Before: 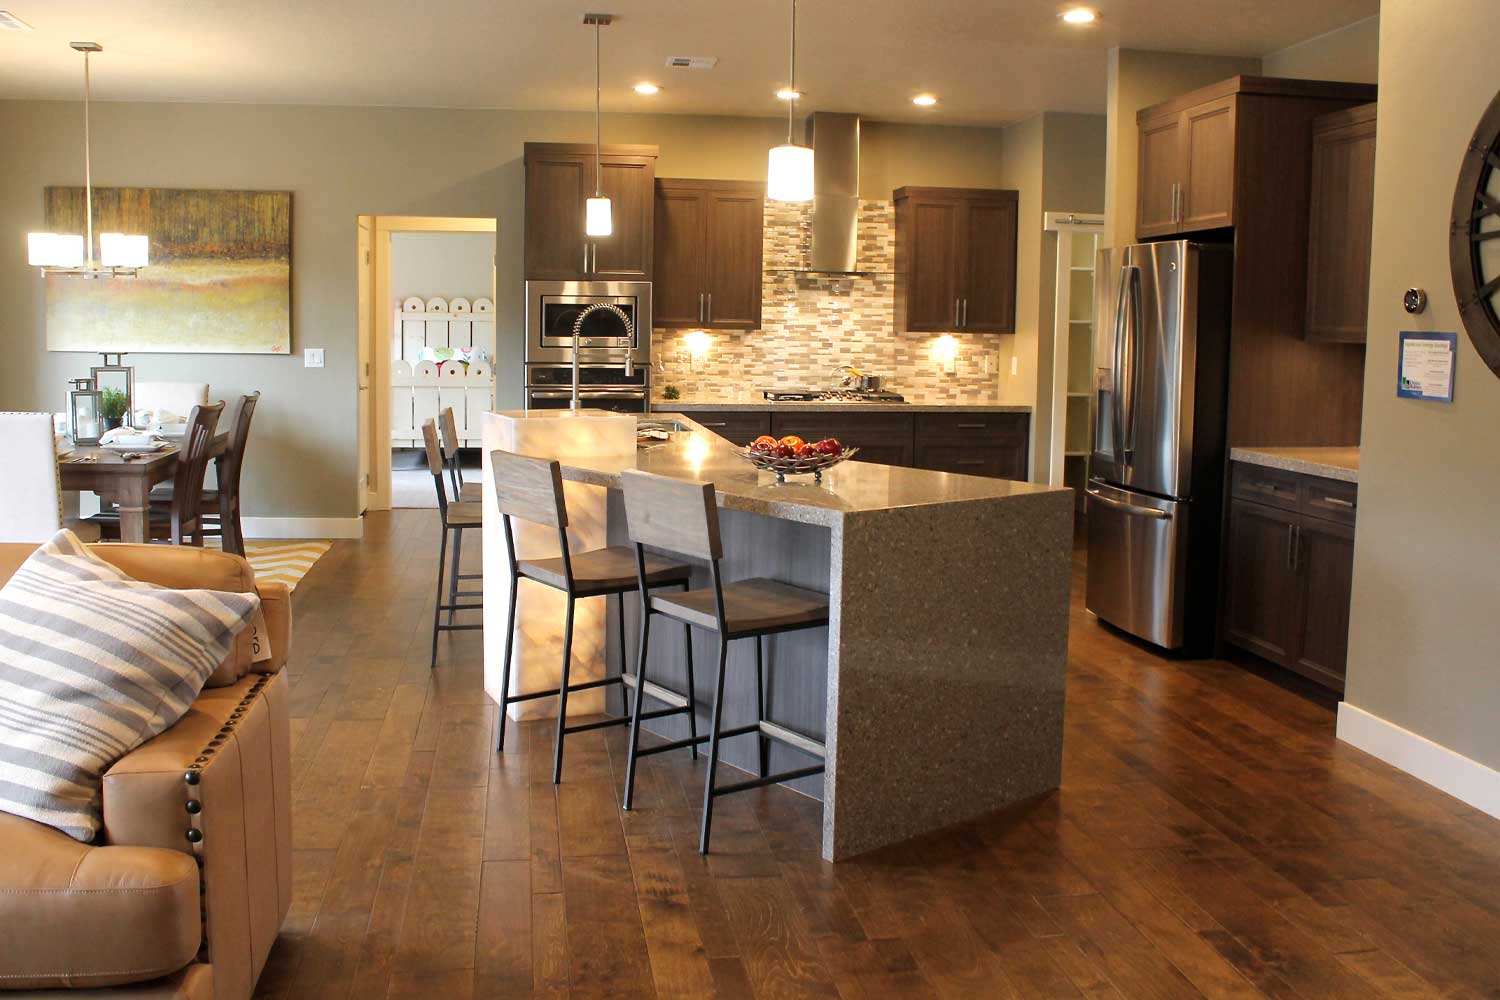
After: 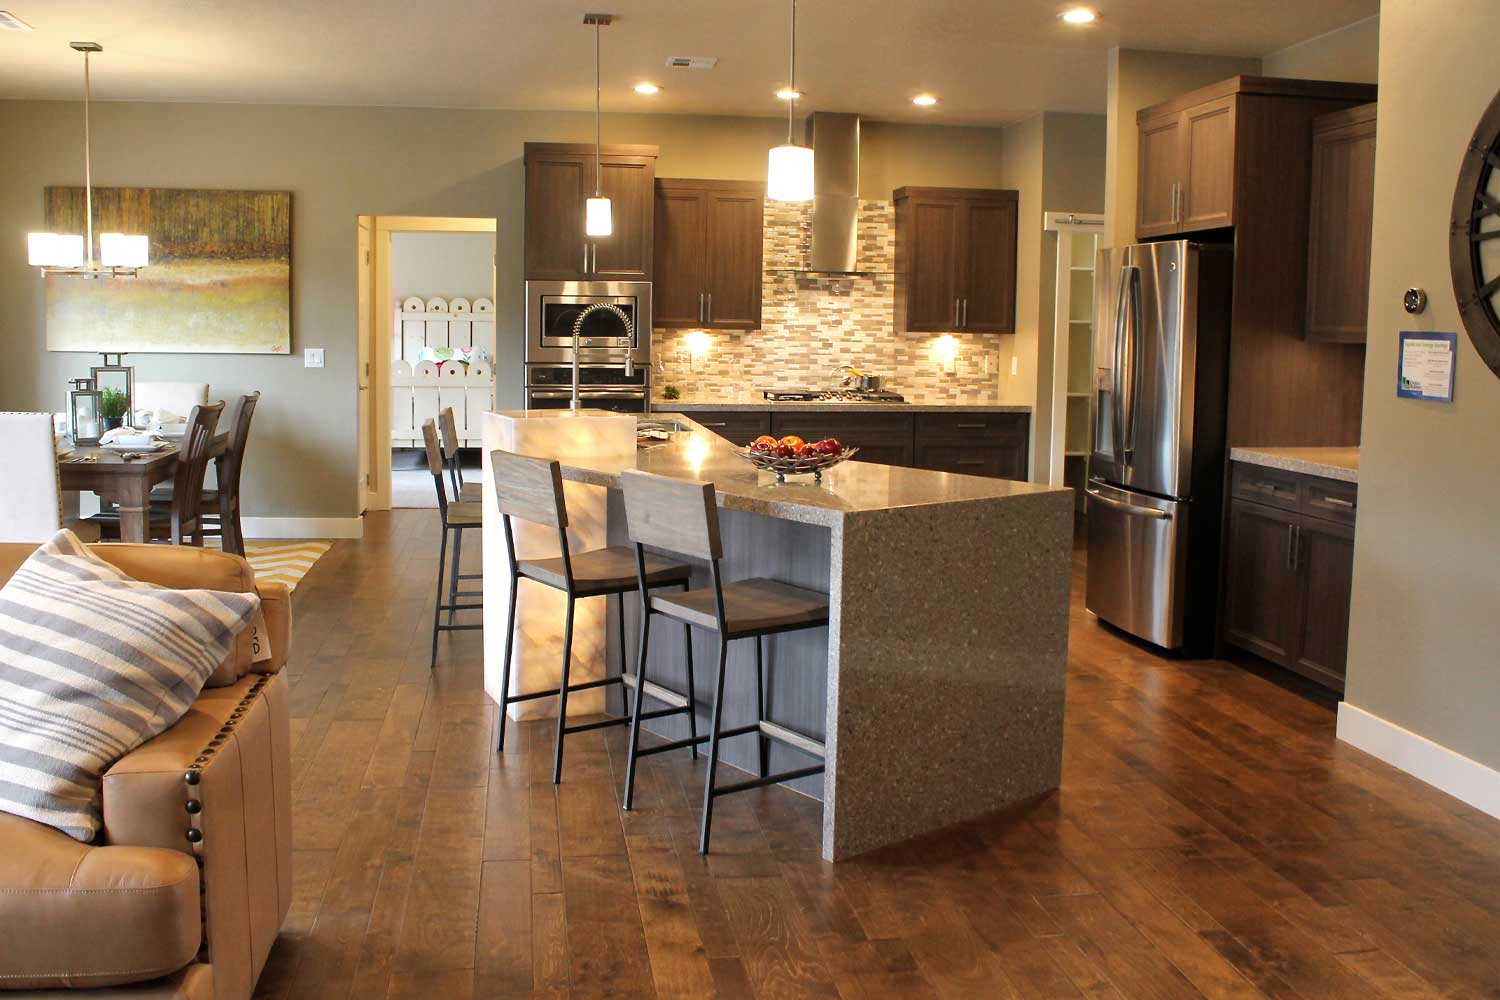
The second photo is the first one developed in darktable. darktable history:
shadows and highlights: highlights color adjustment 49.45%, low approximation 0.01, soften with gaussian
